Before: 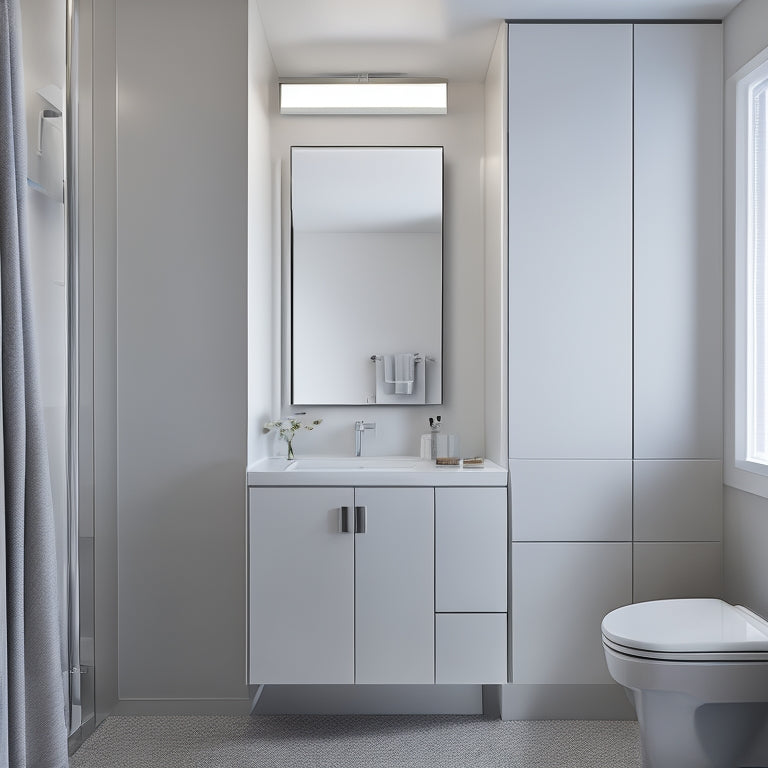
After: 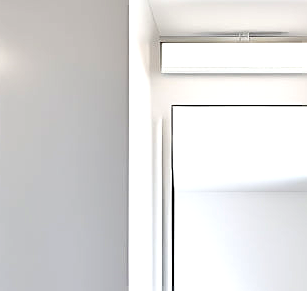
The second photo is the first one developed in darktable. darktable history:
sharpen: on, module defaults
crop: left 15.562%, top 5.455%, right 44.39%, bottom 56.539%
exposure: black level correction 0, exposure 0.892 EV, compensate highlight preservation false
